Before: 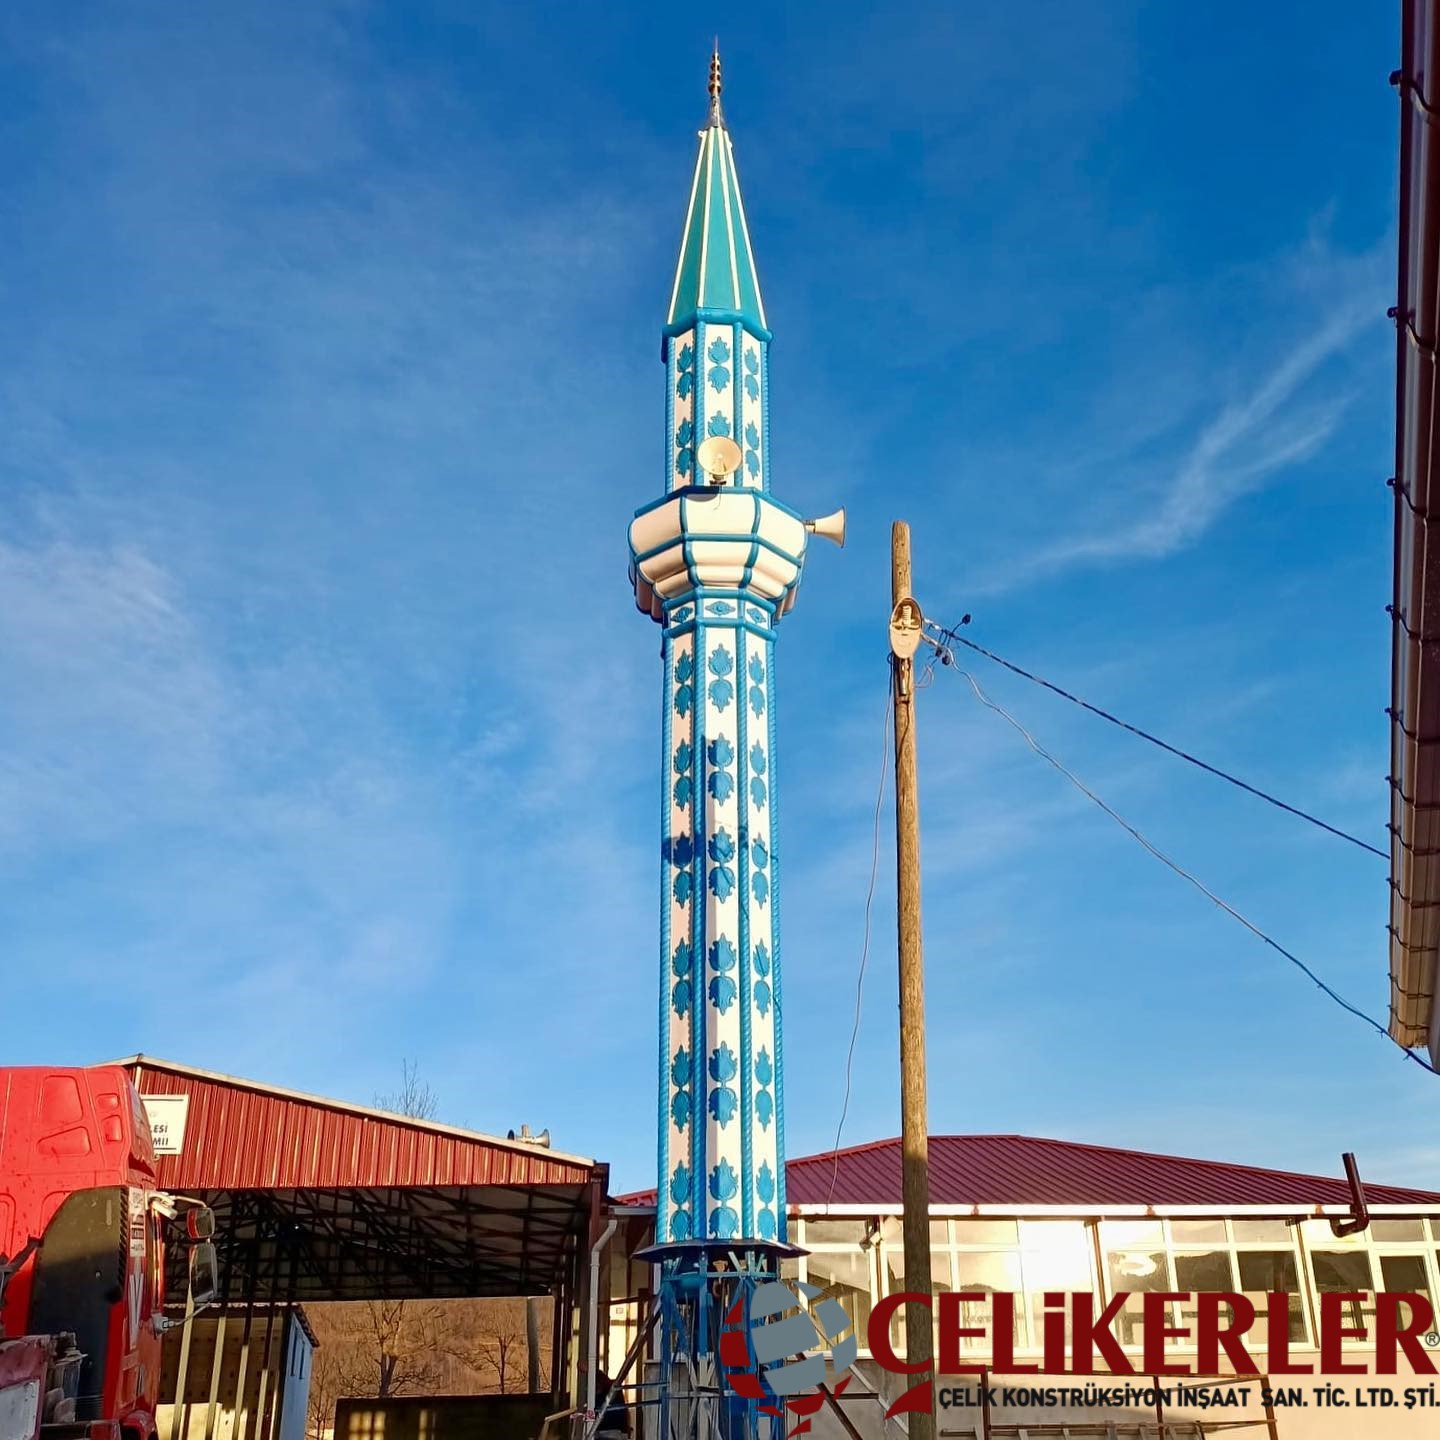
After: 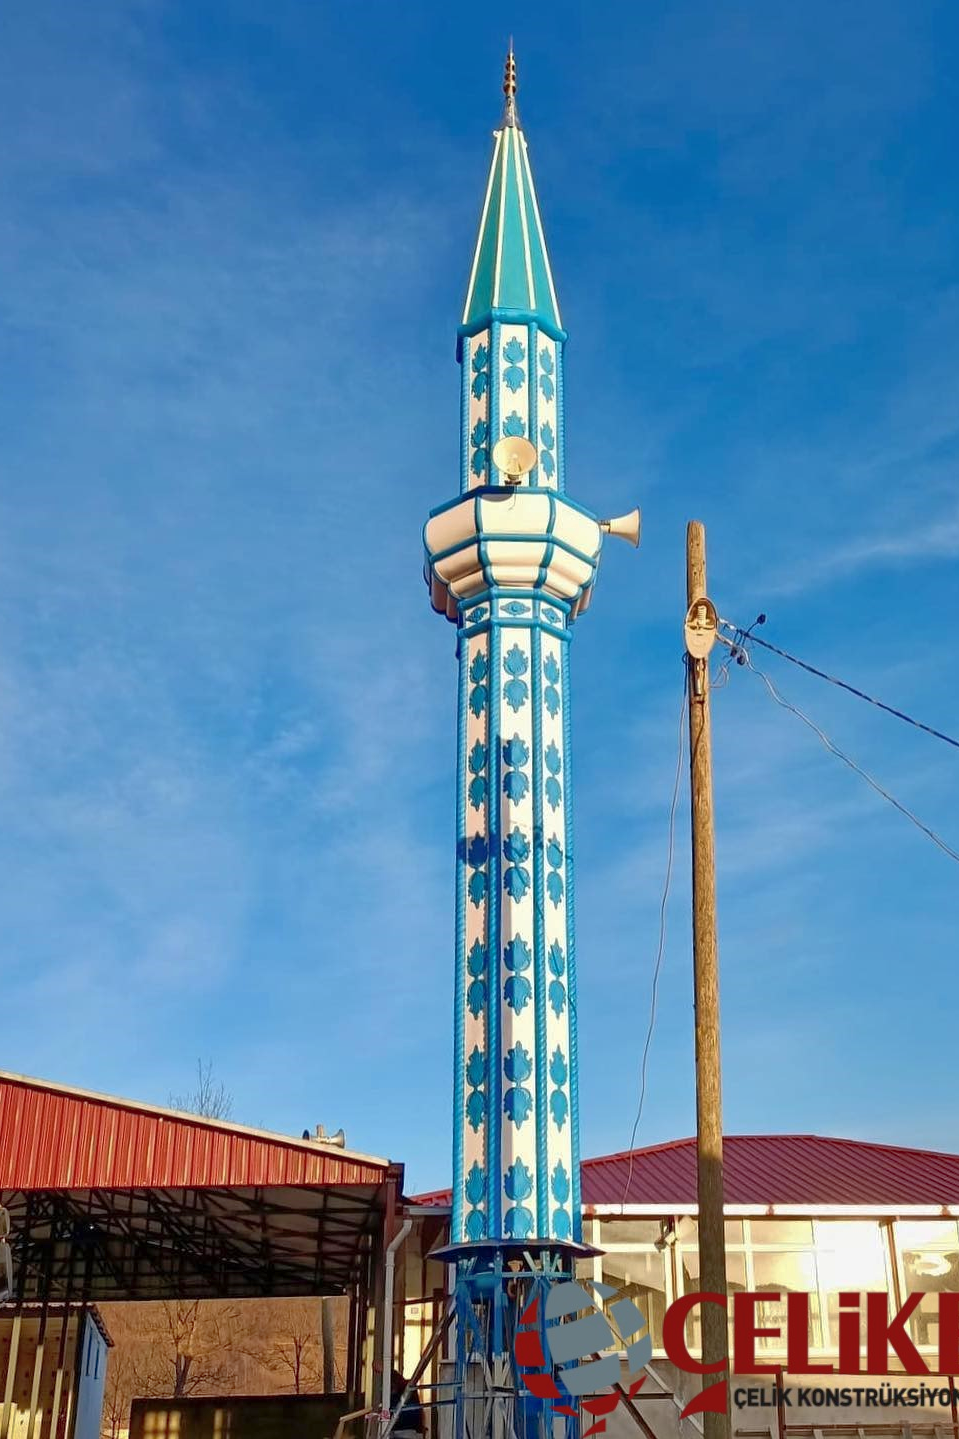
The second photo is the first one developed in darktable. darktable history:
shadows and highlights: on, module defaults
crop and rotate: left 14.292%, right 19.041%
